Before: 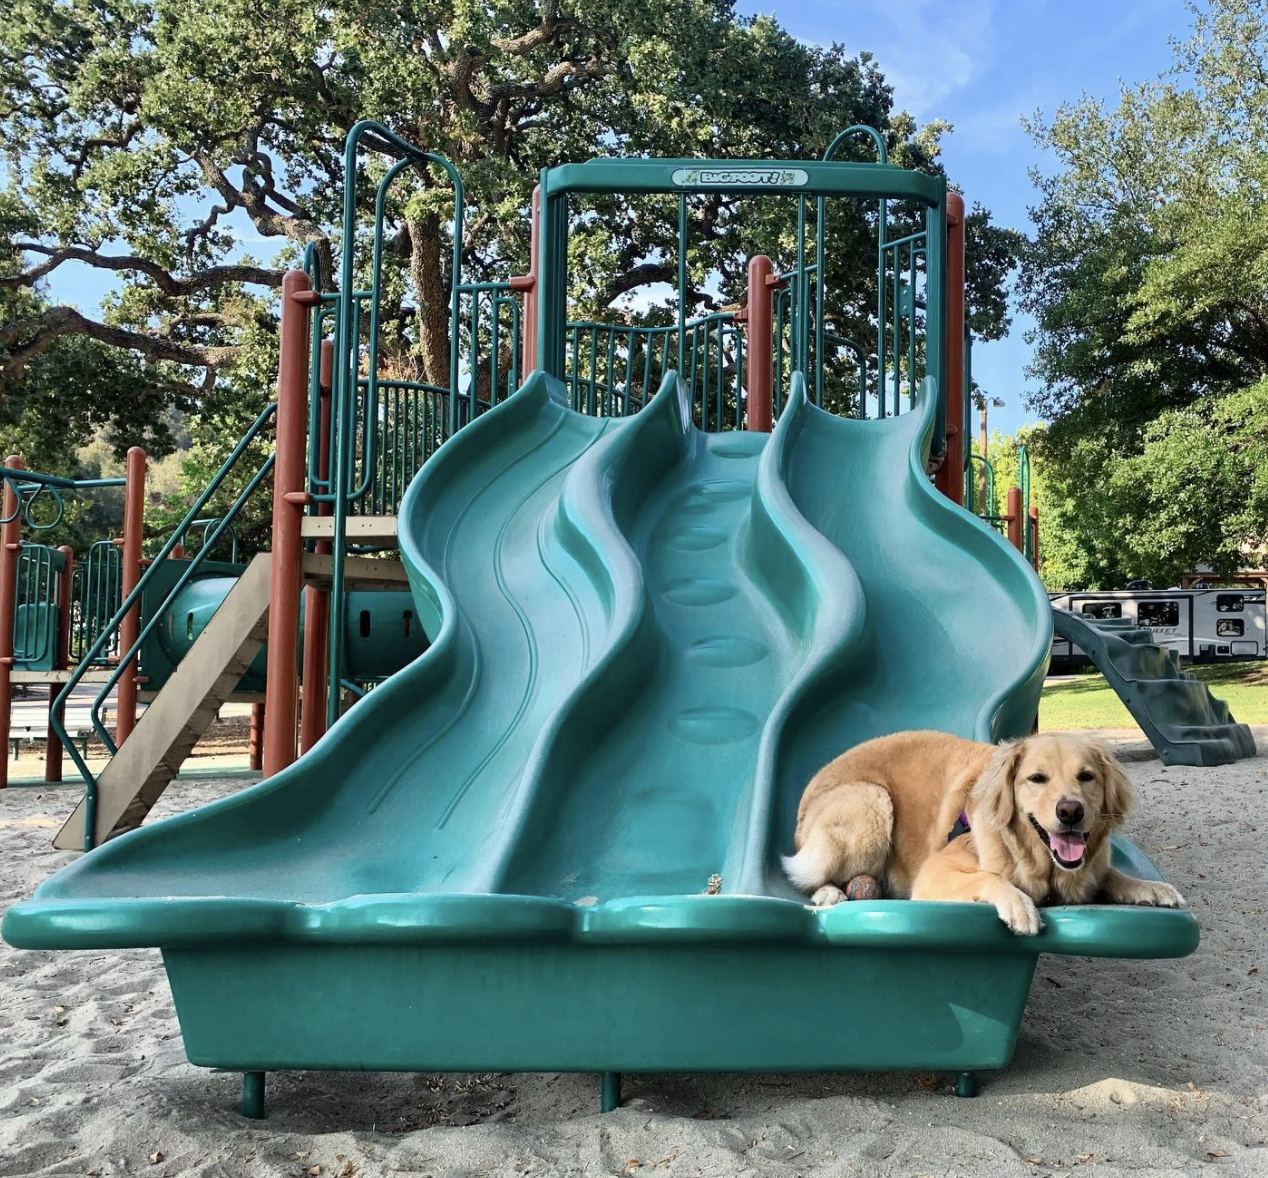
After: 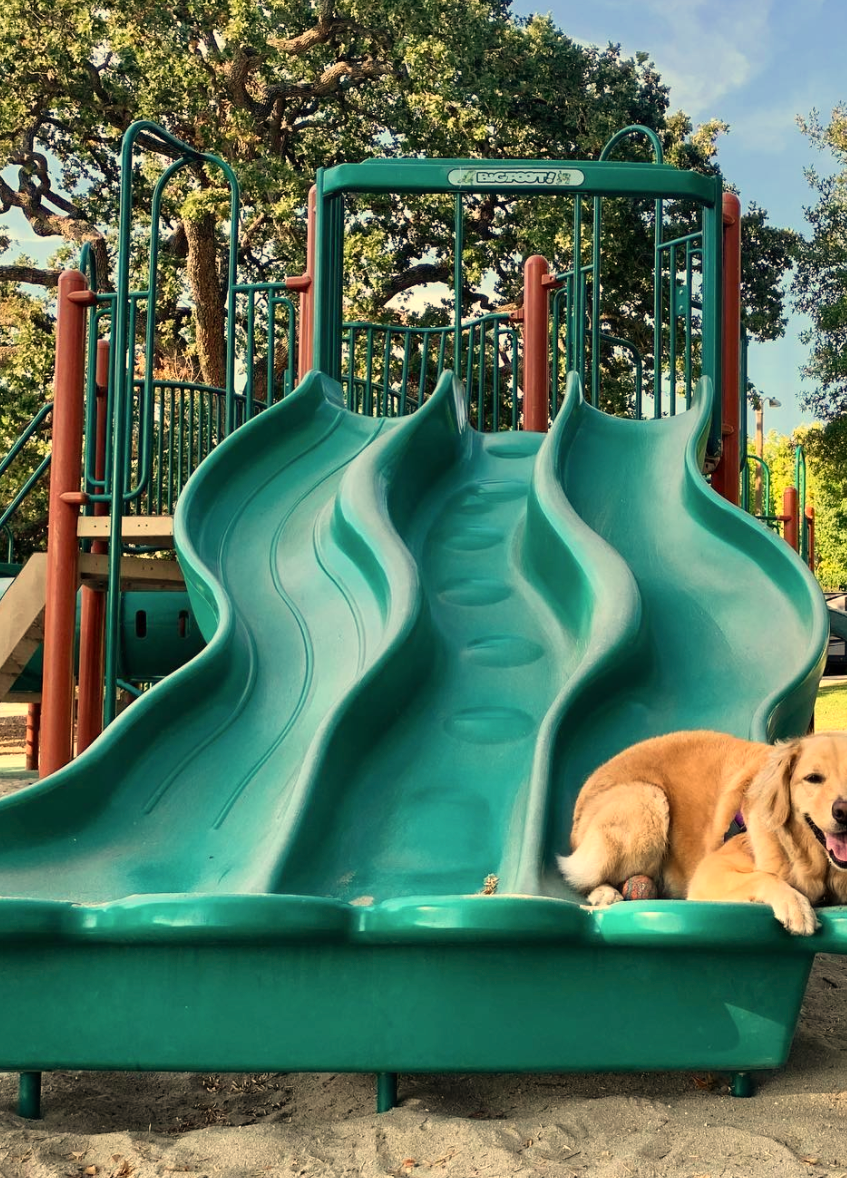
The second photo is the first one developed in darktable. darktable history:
crop and rotate: left 17.732%, right 15.423%
white balance: red 1.123, blue 0.83
